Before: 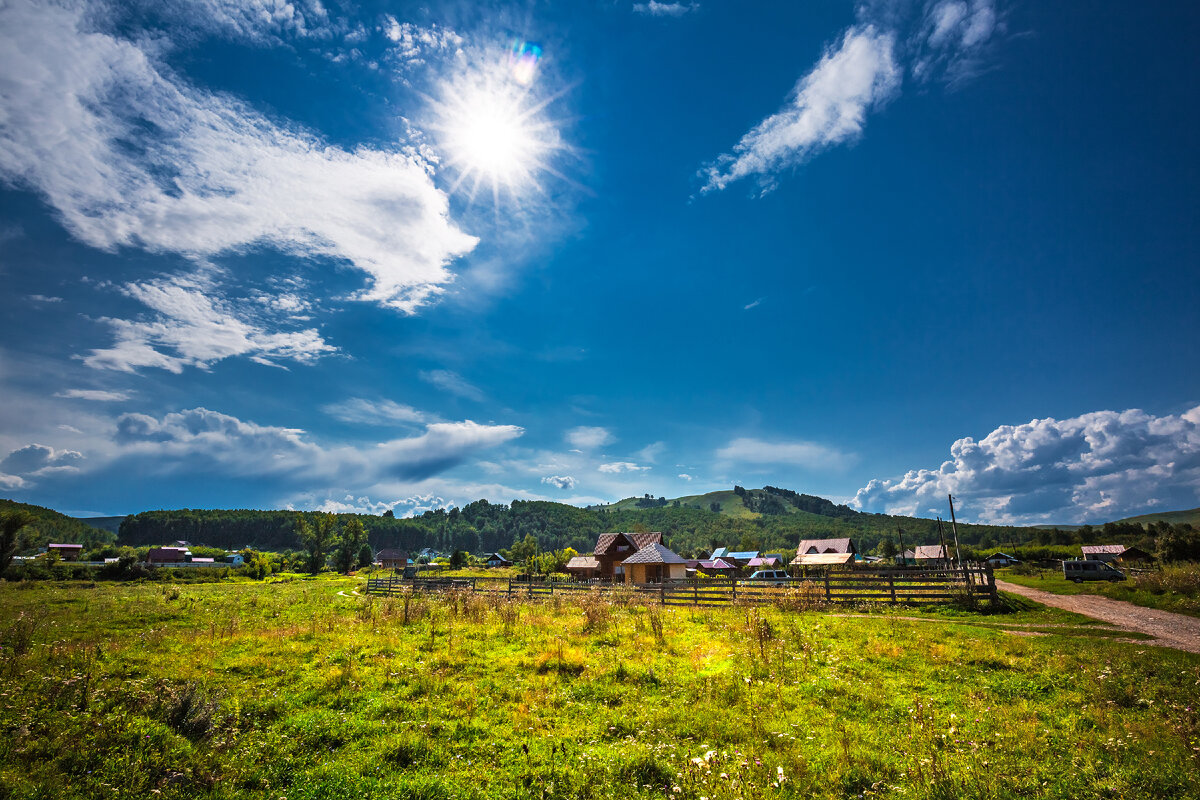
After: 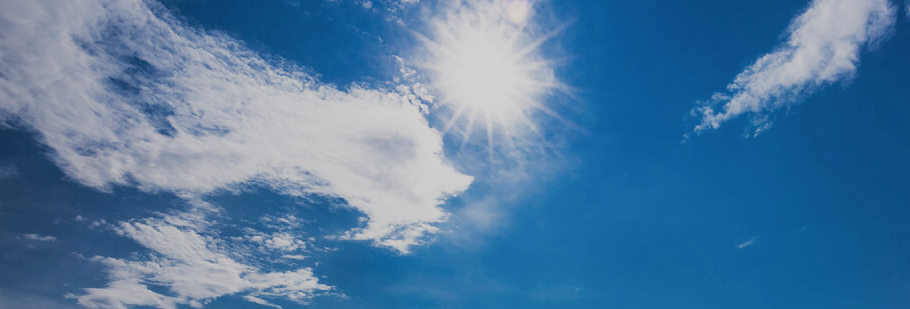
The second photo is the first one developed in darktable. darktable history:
crop: left 0.557%, top 7.628%, right 23.533%, bottom 53.7%
color balance rgb: power › luminance -3.78%, power › chroma 0.572%, power › hue 41.23°, perceptual saturation grading › global saturation 17.395%, perceptual brilliance grading › global brilliance 2.595%, perceptual brilliance grading › highlights -3.438%, perceptual brilliance grading › shadows 3.748%, global vibrance -23.852%
filmic rgb: black relative exposure -7.41 EV, white relative exposure 4.86 EV, hardness 3.4
